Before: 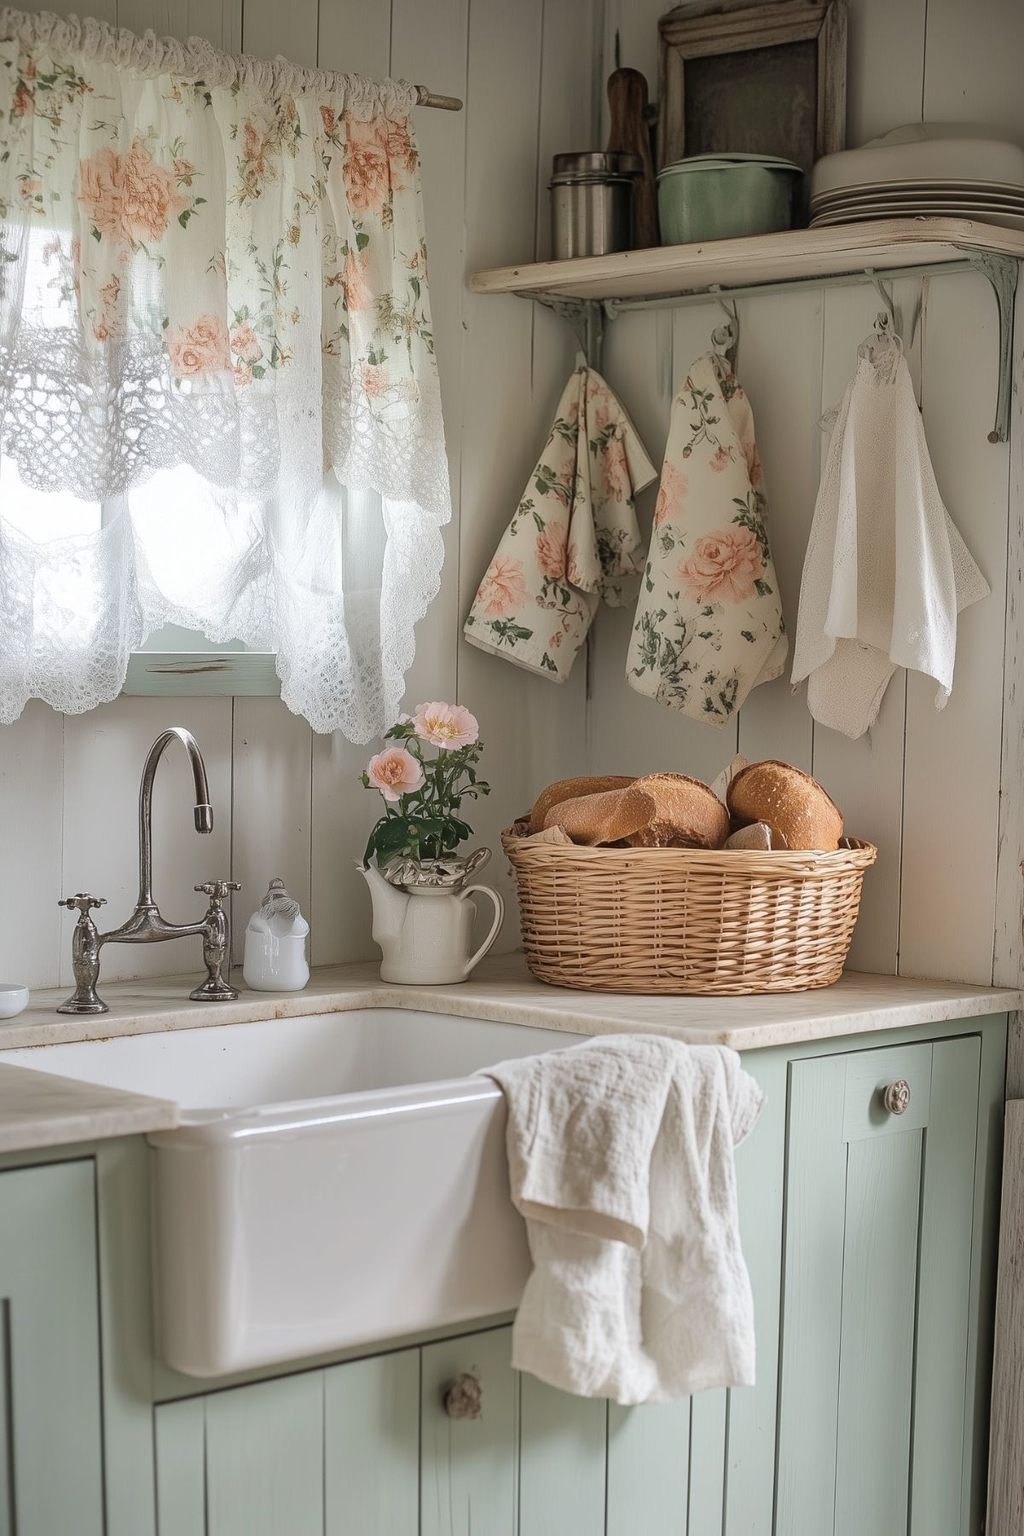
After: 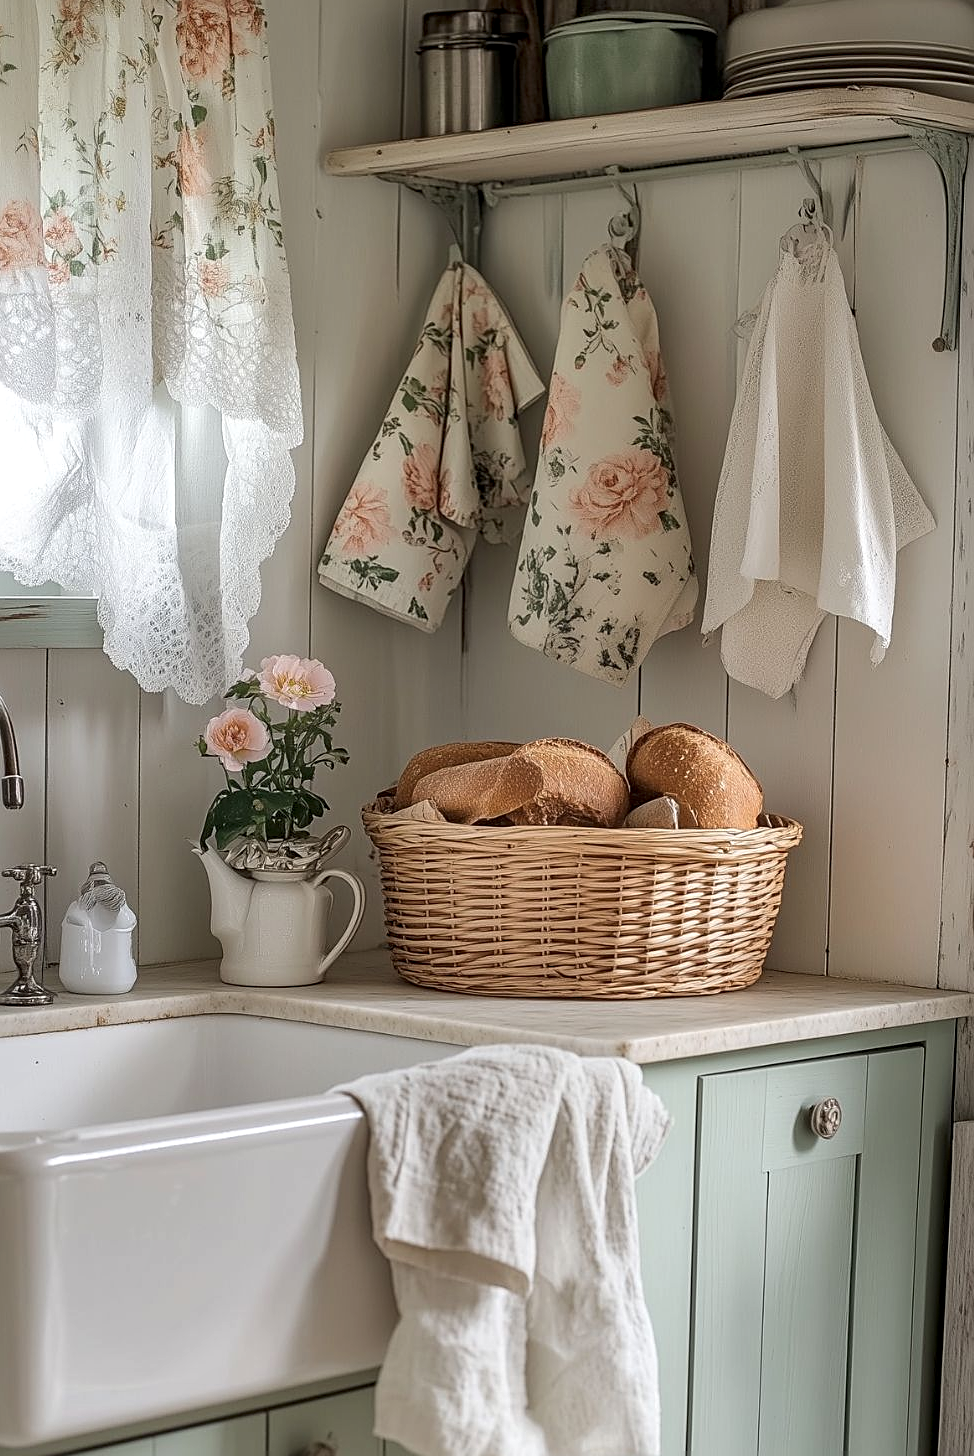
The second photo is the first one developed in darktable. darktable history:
exposure: exposure -0.041 EV, compensate highlight preservation false
local contrast: shadows 94%, midtone range 0.494
sharpen: on, module defaults
crop: left 18.887%, top 9.353%, right 0%, bottom 9.791%
